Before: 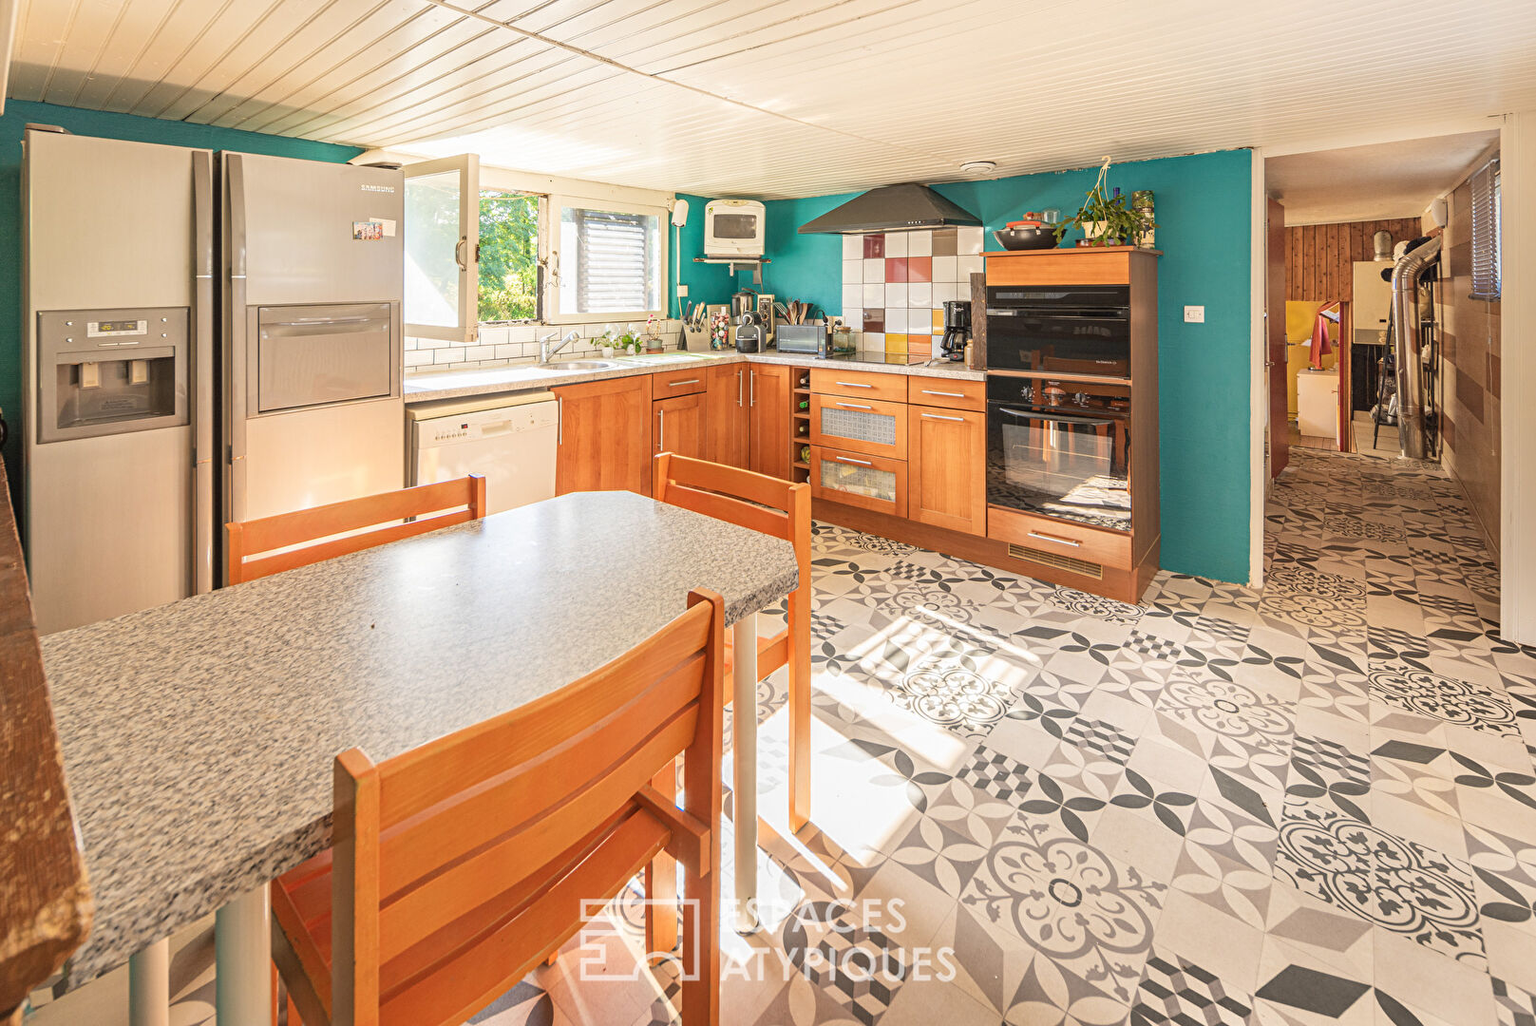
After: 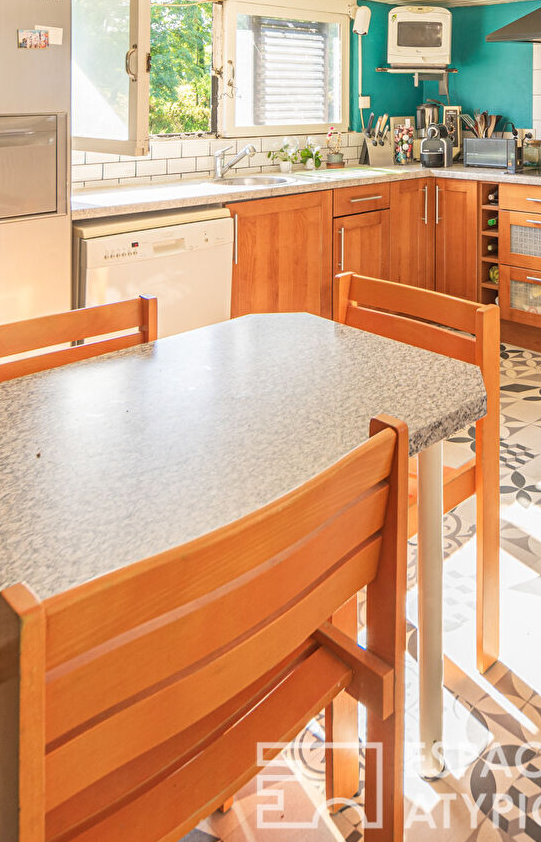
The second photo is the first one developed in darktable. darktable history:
exposure: compensate exposure bias true, compensate highlight preservation false
crop and rotate: left 21.922%, top 18.992%, right 44.568%, bottom 2.986%
